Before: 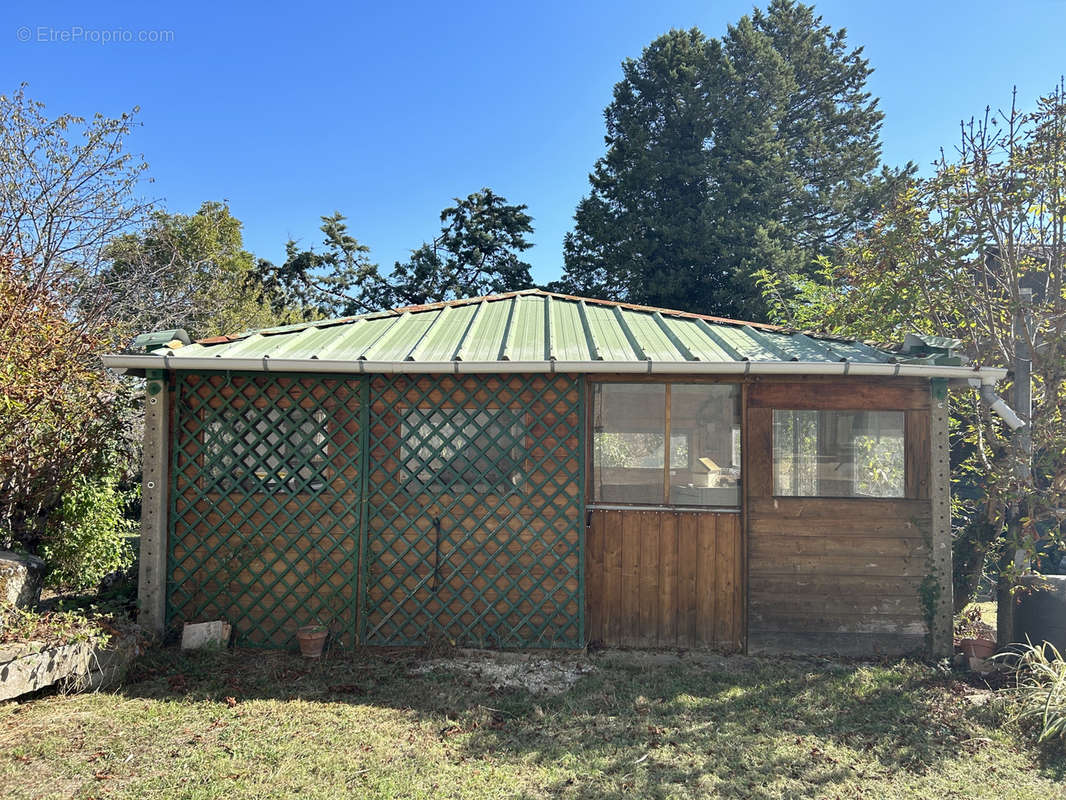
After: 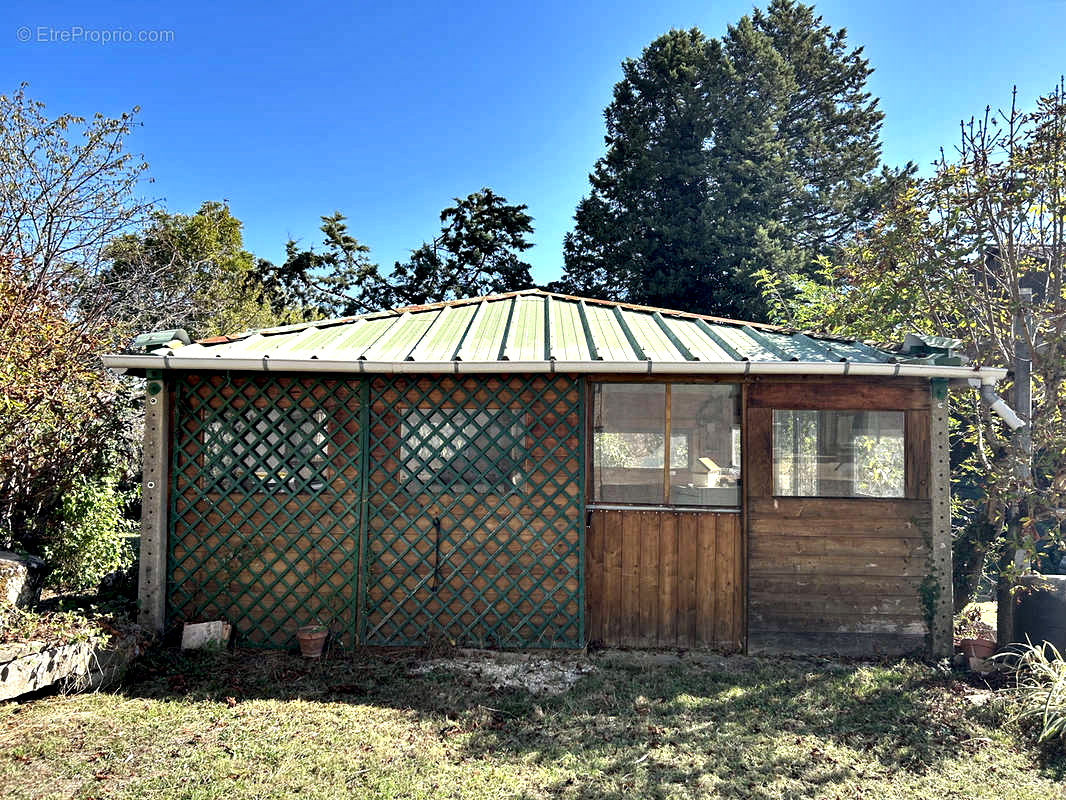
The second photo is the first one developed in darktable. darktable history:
contrast equalizer: octaves 7, y [[0.6 ×6], [0.55 ×6], [0 ×6], [0 ×6], [0 ×6]]
haze removal: compatibility mode true, adaptive false
